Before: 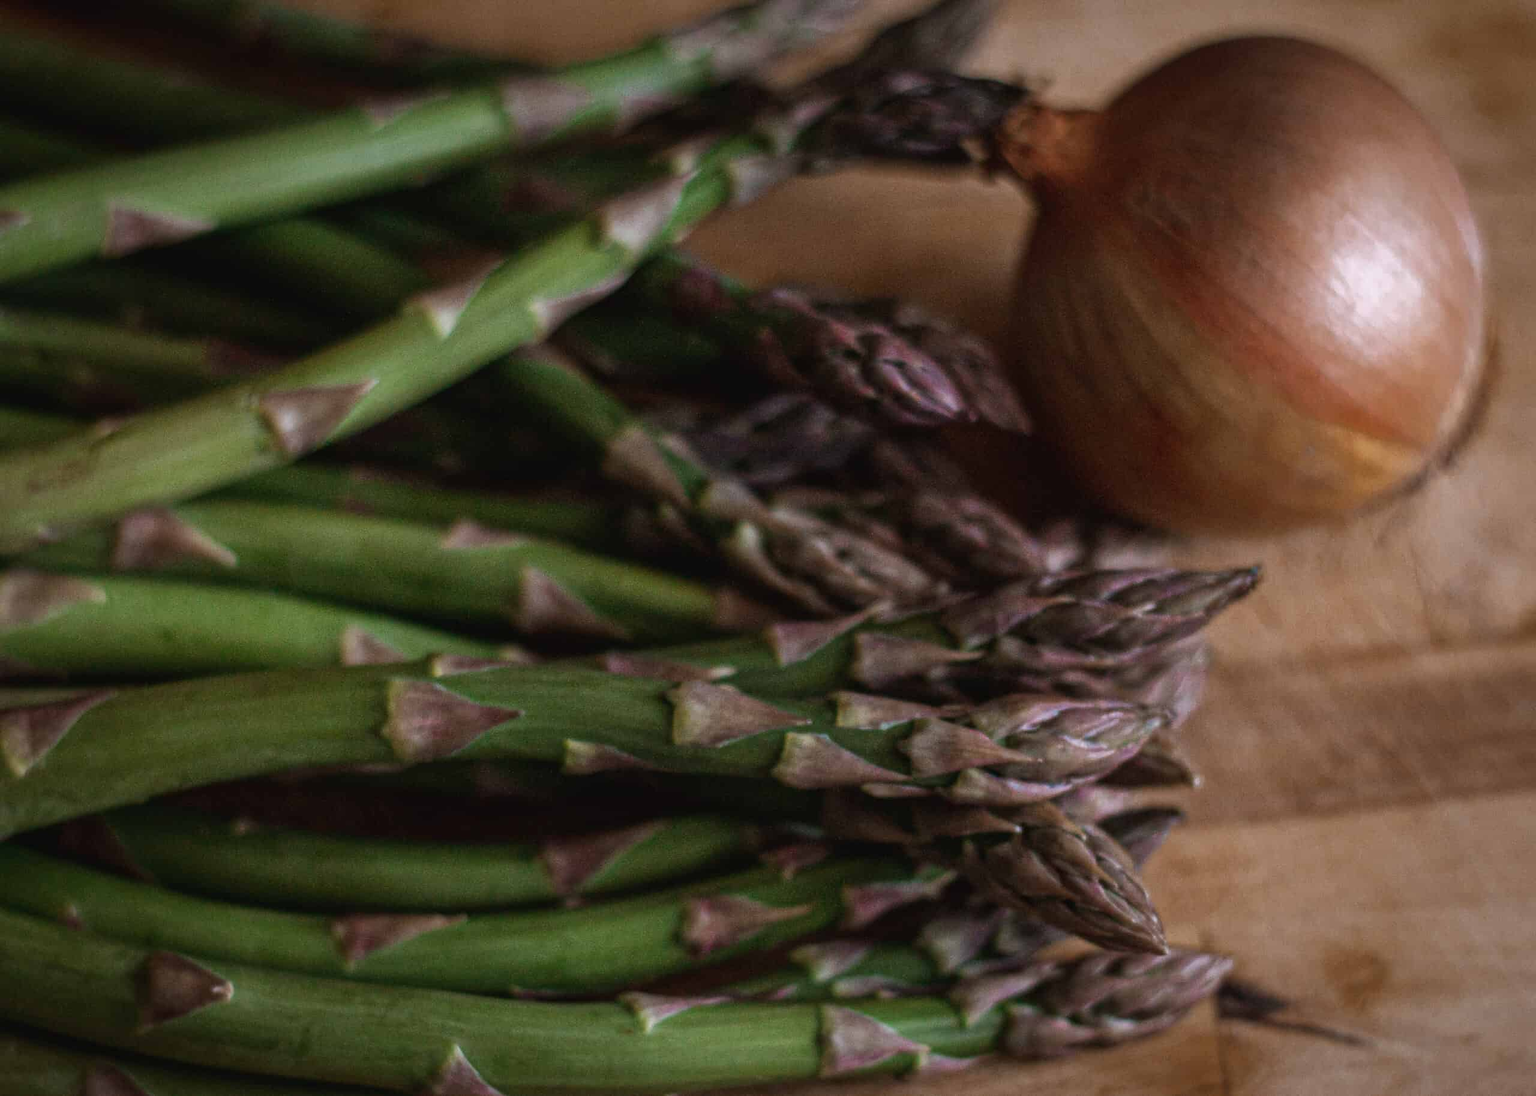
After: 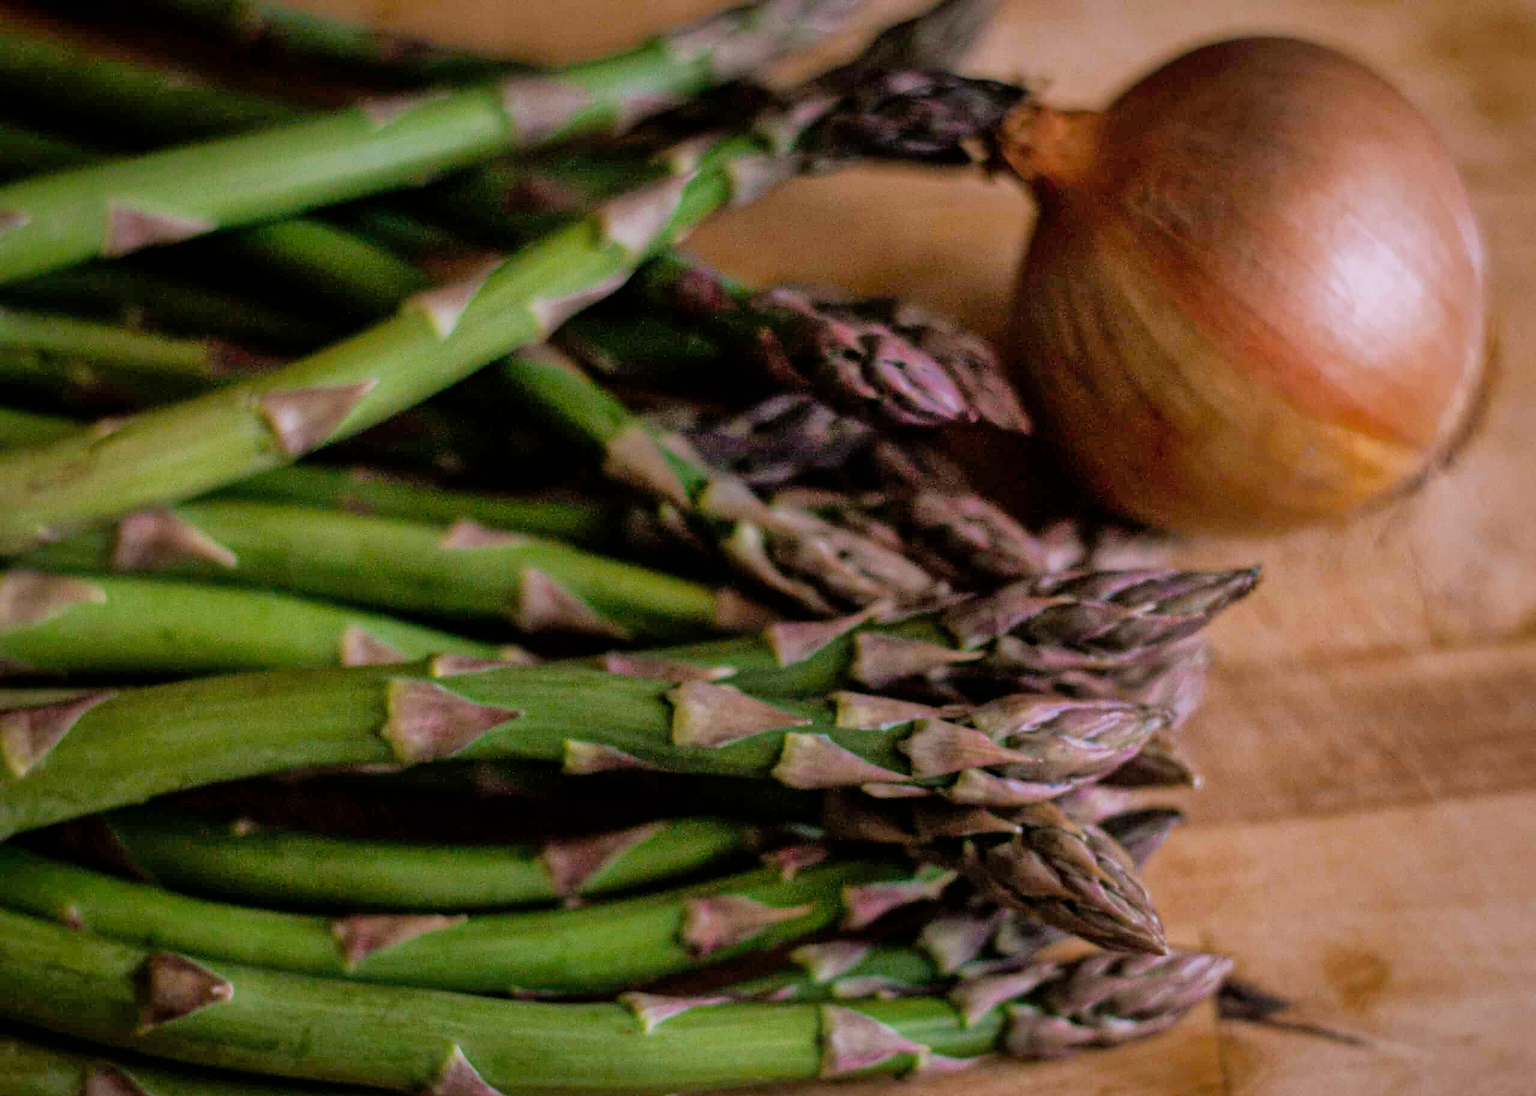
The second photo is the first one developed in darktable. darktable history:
color balance rgb: shadows lift › chroma 2%, shadows lift › hue 217.2°, power › chroma 0.25%, power › hue 60°, highlights gain › chroma 1.5%, highlights gain › hue 309.6°, global offset › luminance -0.5%, perceptual saturation grading › global saturation 15%, global vibrance 20%
exposure: exposure 0.74 EV, compensate highlight preservation false
filmic rgb: black relative exposure -7.65 EV, white relative exposure 4.56 EV, hardness 3.61
shadows and highlights: on, module defaults
